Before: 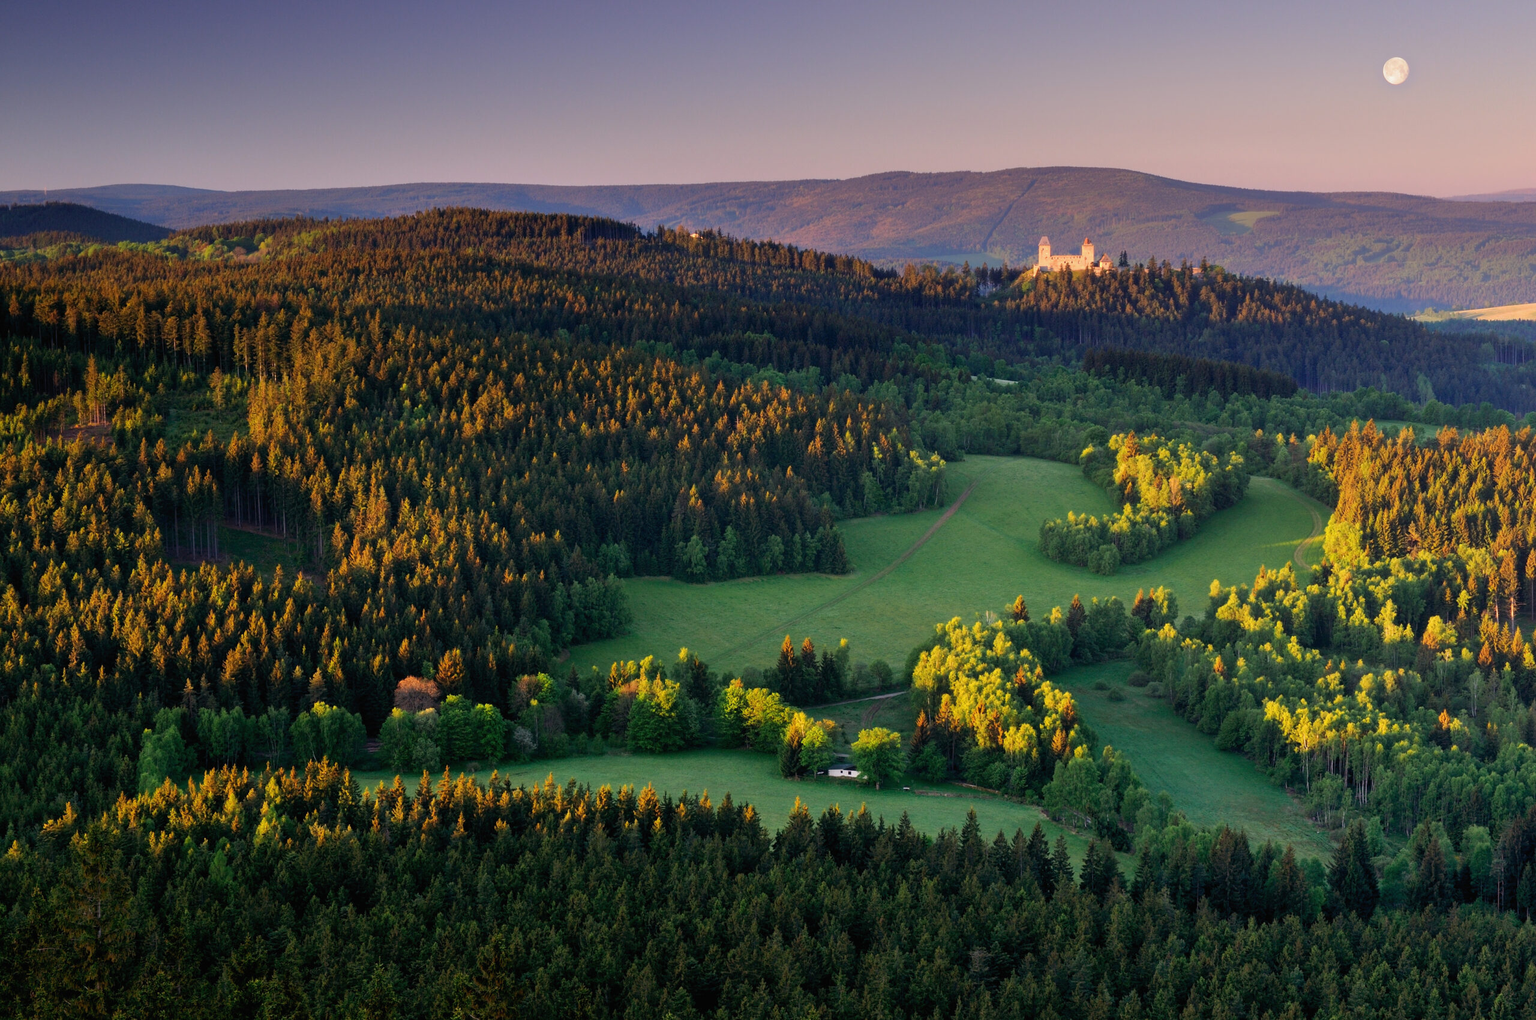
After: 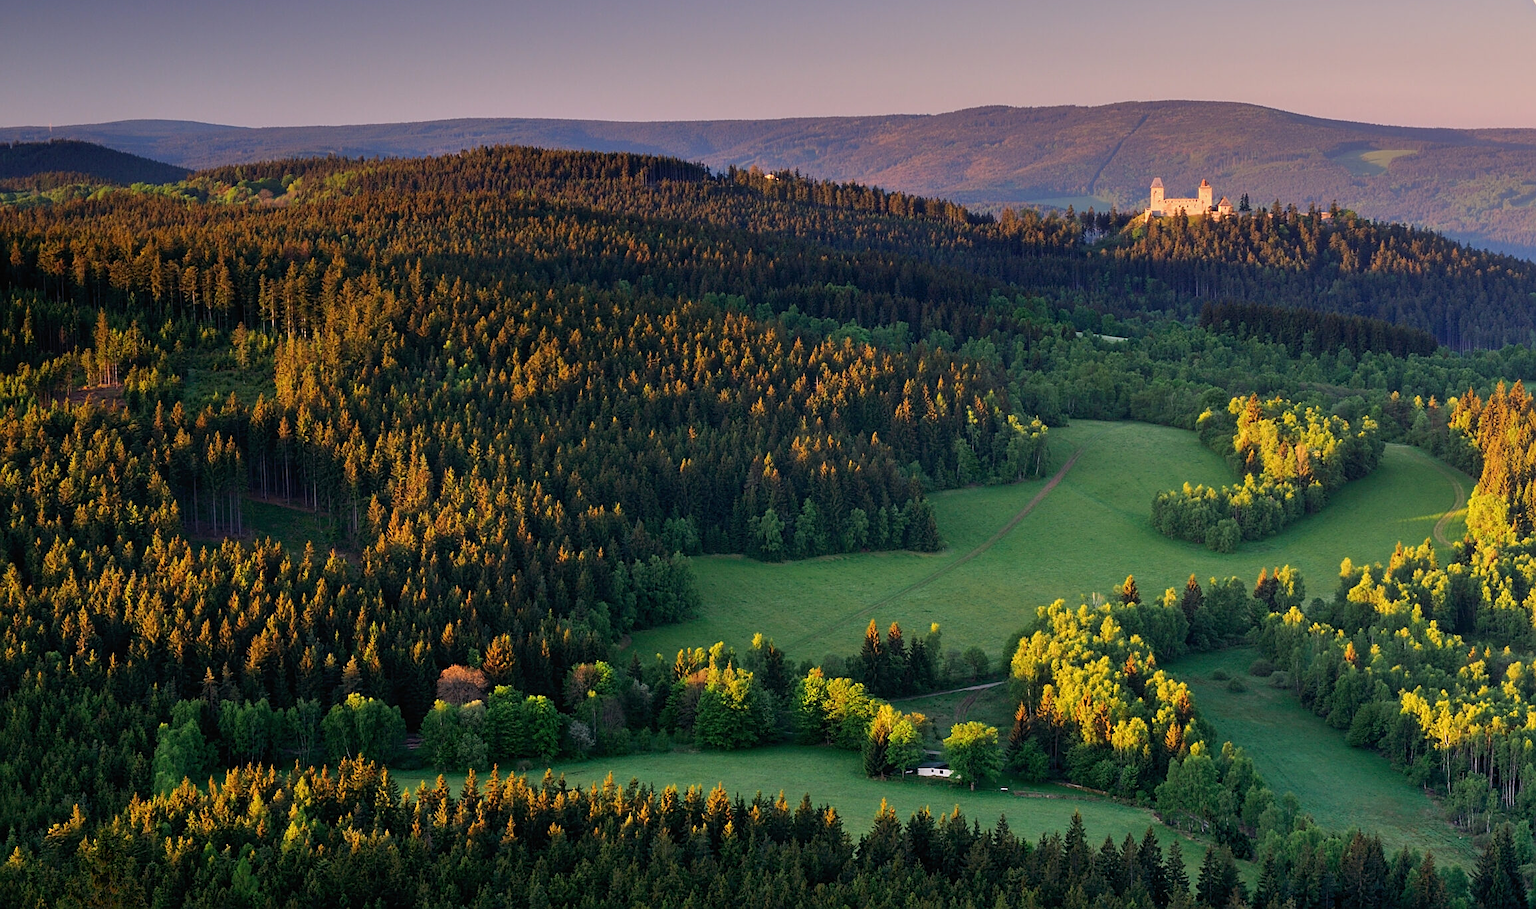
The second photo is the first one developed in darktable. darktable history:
sharpen: on, module defaults
crop: top 7.49%, right 9.717%, bottom 11.943%
